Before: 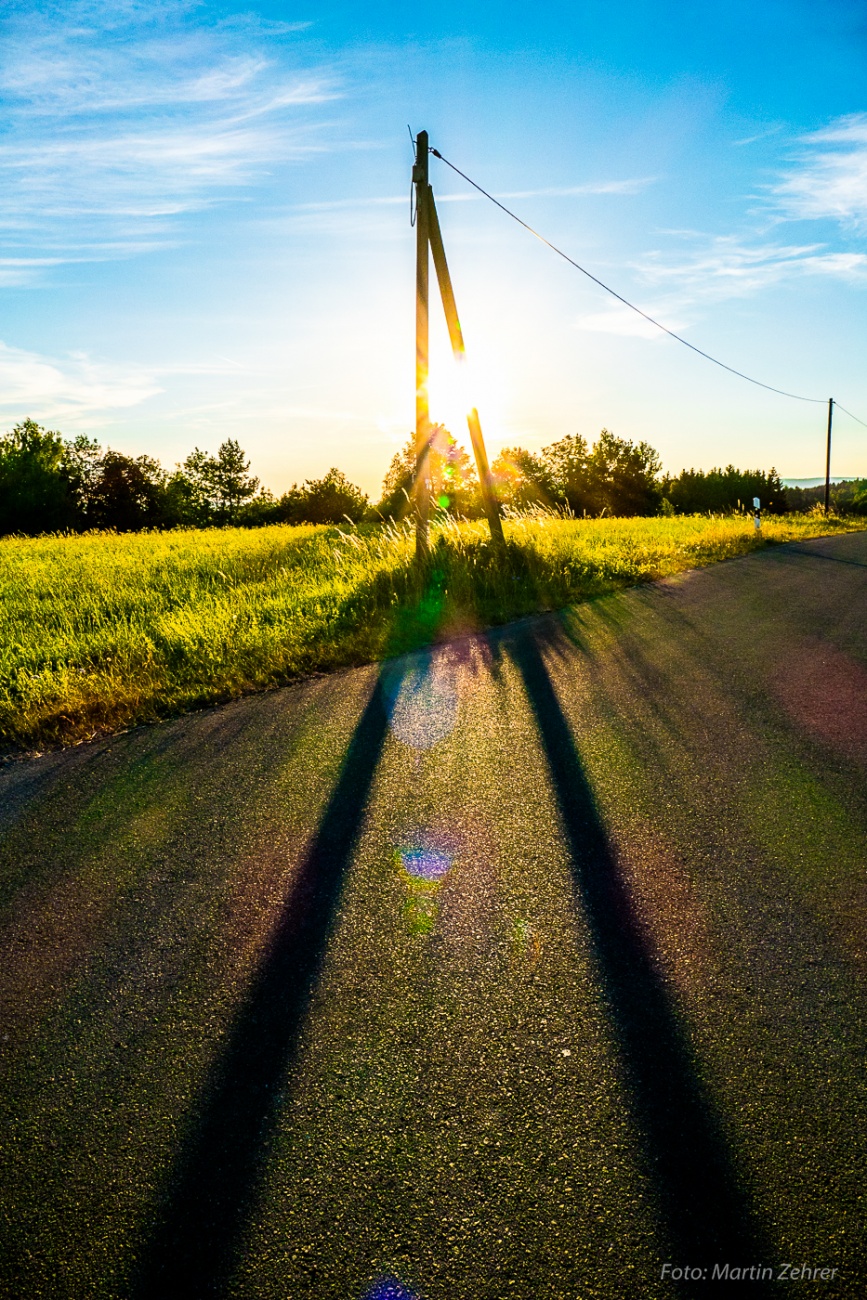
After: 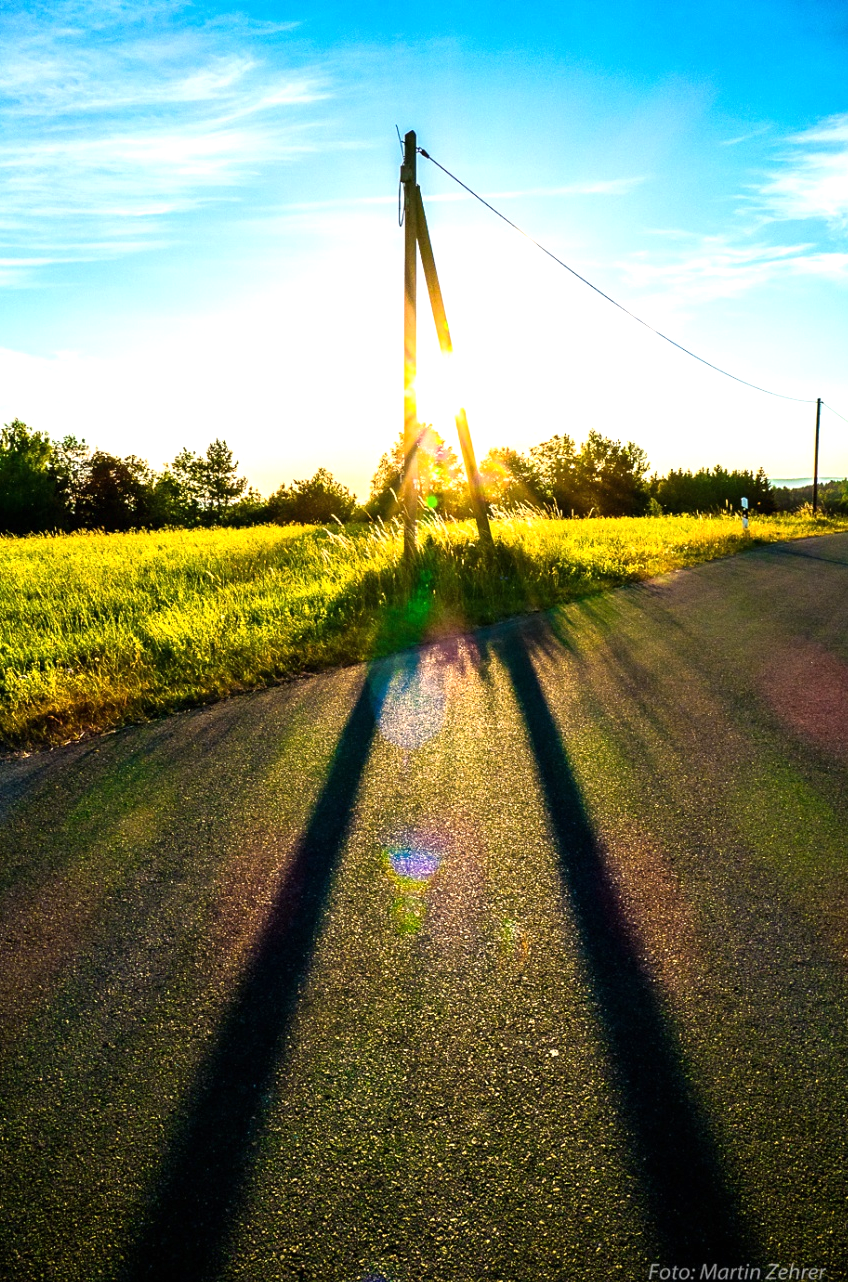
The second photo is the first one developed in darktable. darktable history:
exposure: black level correction 0, exposure 0.499 EV, compensate exposure bias true, compensate highlight preservation false
crop and rotate: left 1.594%, right 0.551%, bottom 1.373%
